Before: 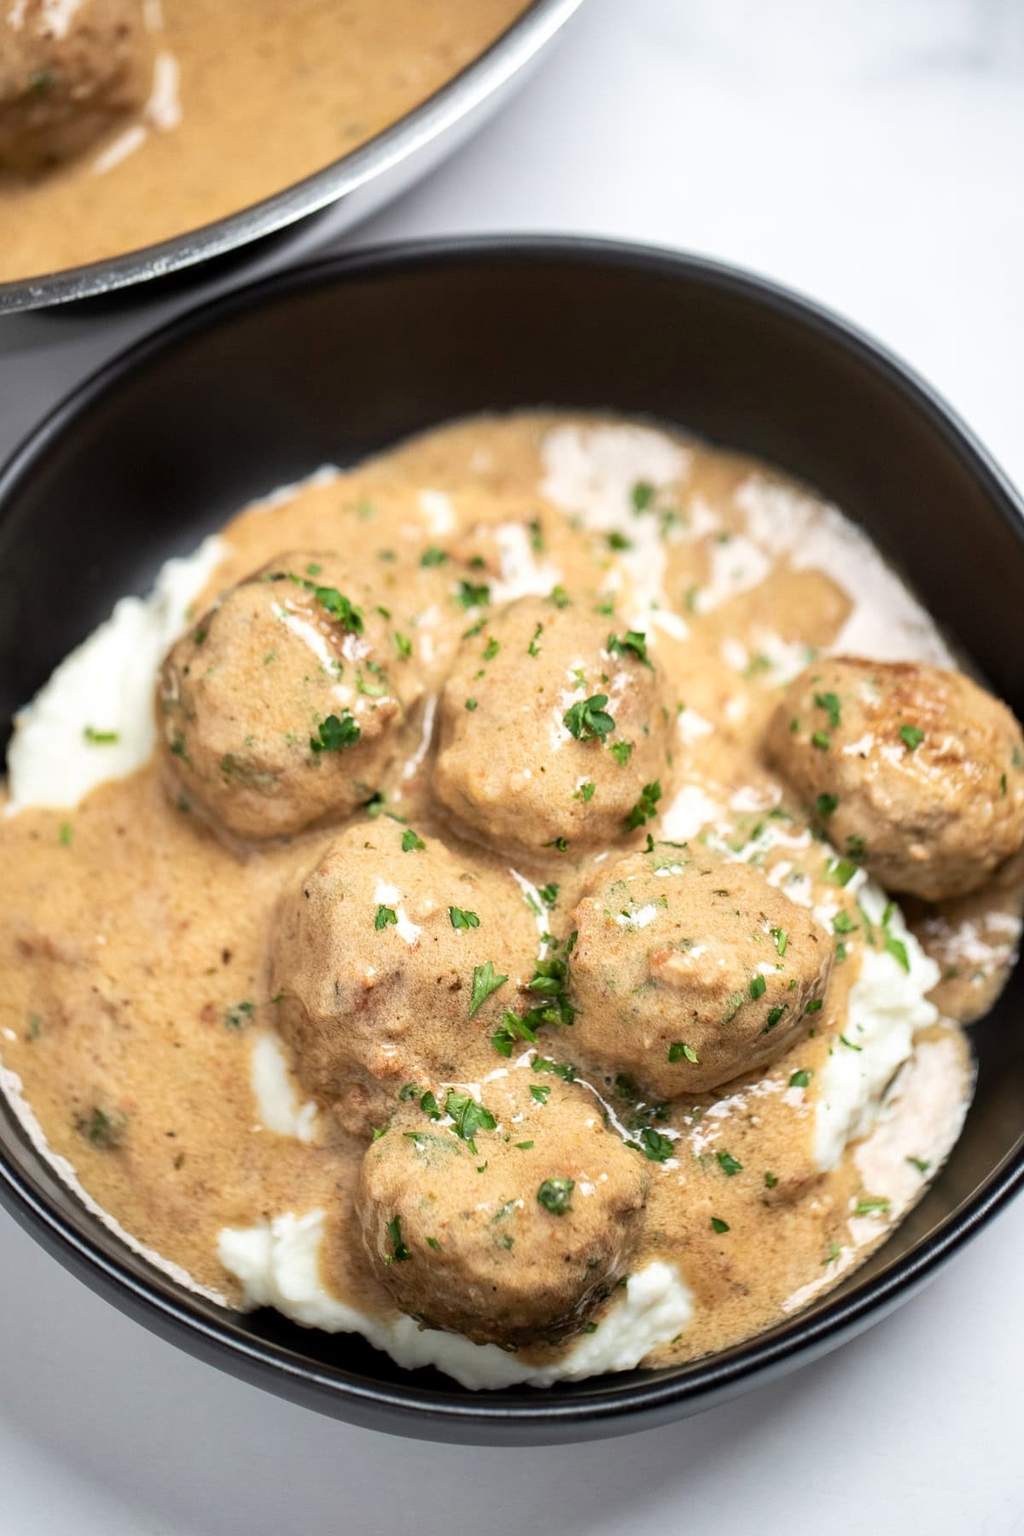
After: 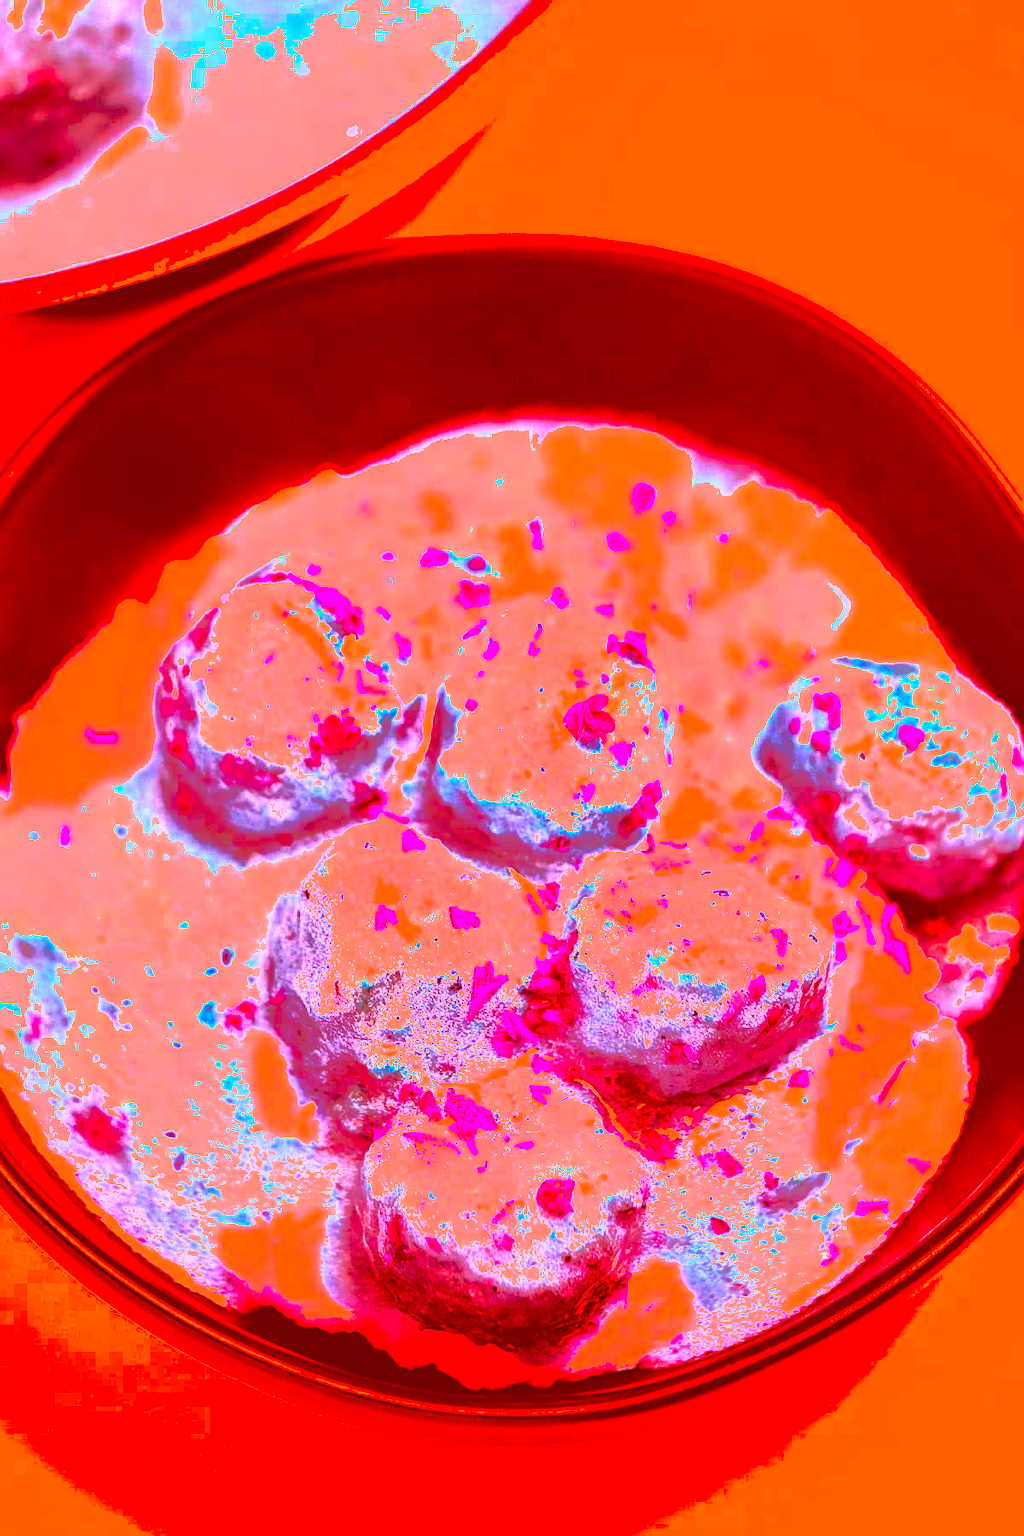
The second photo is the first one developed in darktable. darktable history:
color correction: highlights a* -39.68, highlights b* -40, shadows a* -40, shadows b* -40, saturation -3
exposure: exposure 0.64 EV, compensate highlight preservation false
tone equalizer: -8 EV -0.75 EV, -7 EV -0.7 EV, -6 EV -0.6 EV, -5 EV -0.4 EV, -3 EV 0.4 EV, -2 EV 0.6 EV, -1 EV 0.7 EV, +0 EV 0.75 EV, edges refinement/feathering 500, mask exposure compensation -1.57 EV, preserve details no
shadows and highlights: shadows 40, highlights -60
sharpen: on, module defaults
